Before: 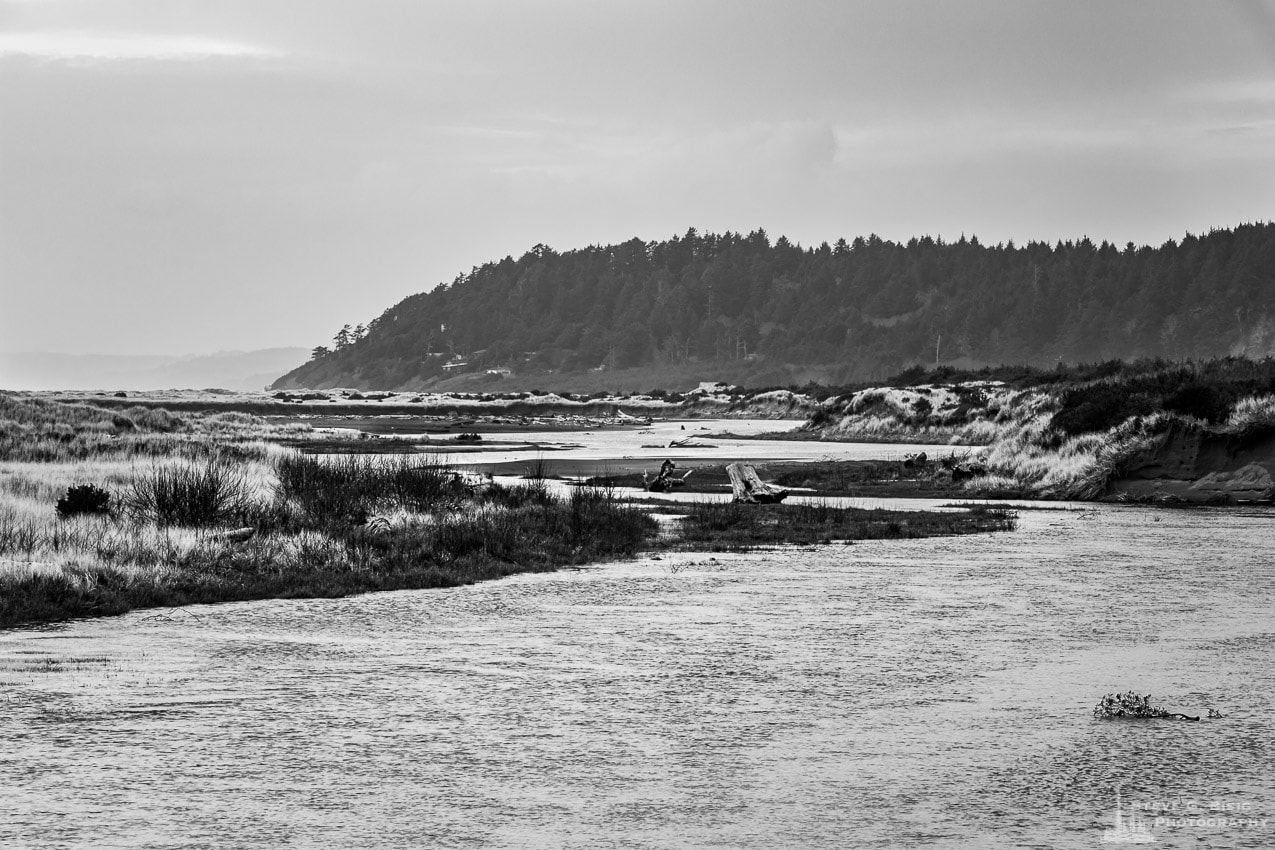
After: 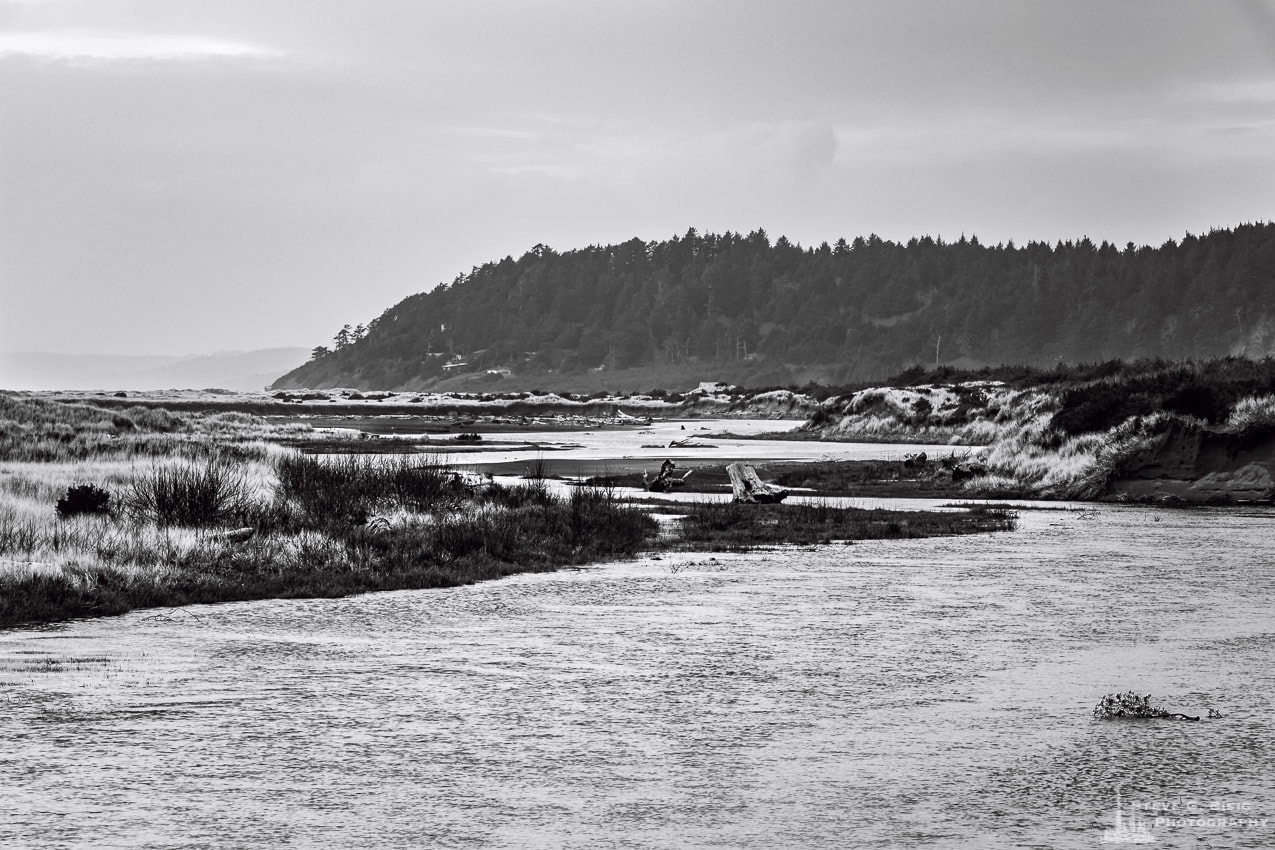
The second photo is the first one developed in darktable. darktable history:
color balance: lift [1, 1, 0.999, 1.001], gamma [1, 1.003, 1.005, 0.995], gain [1, 0.992, 0.988, 1.012], contrast 5%, output saturation 110%
